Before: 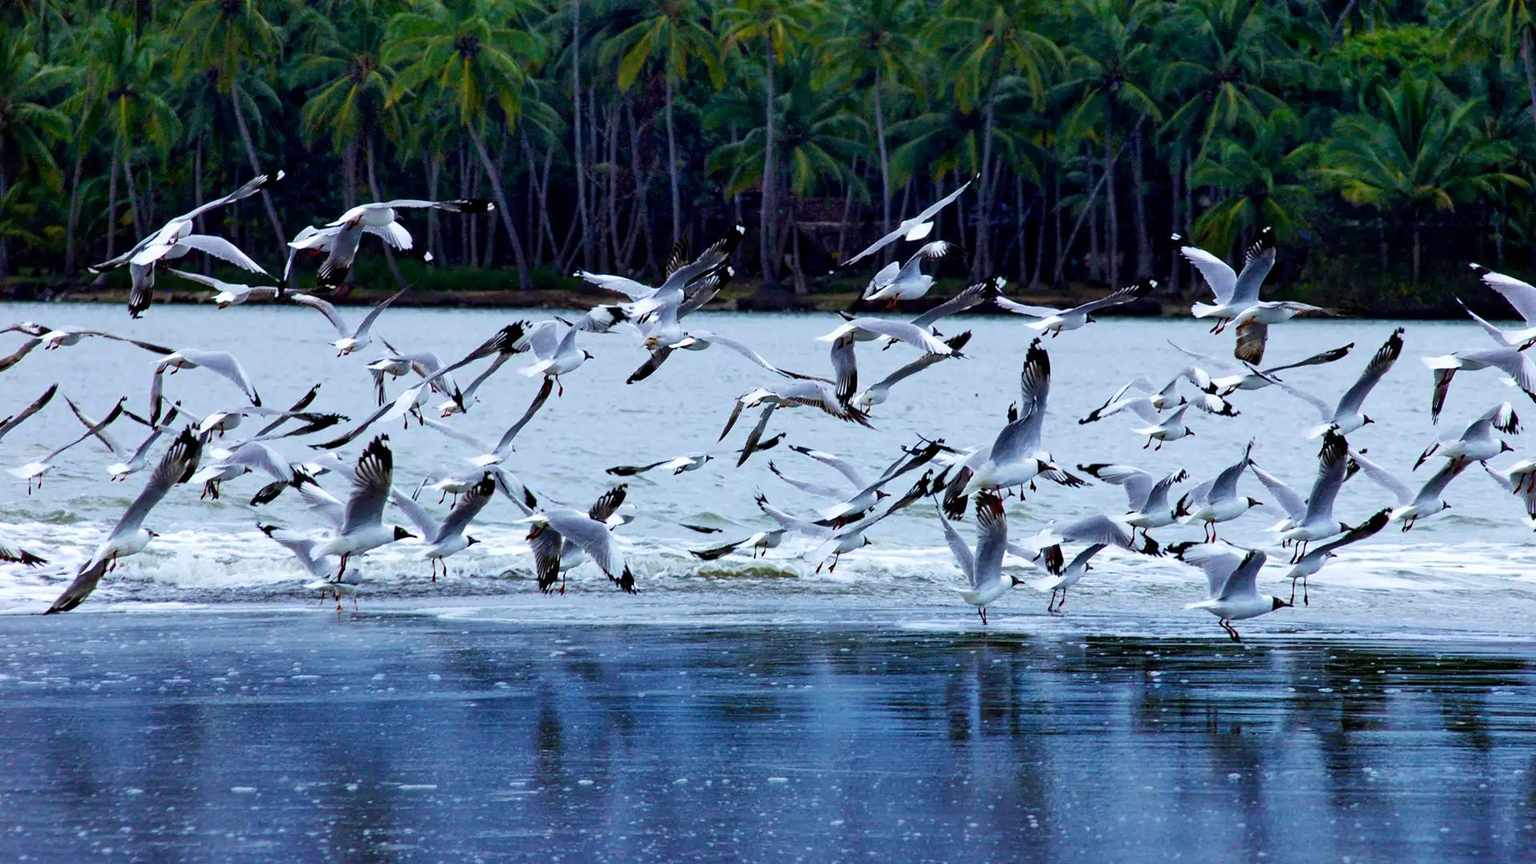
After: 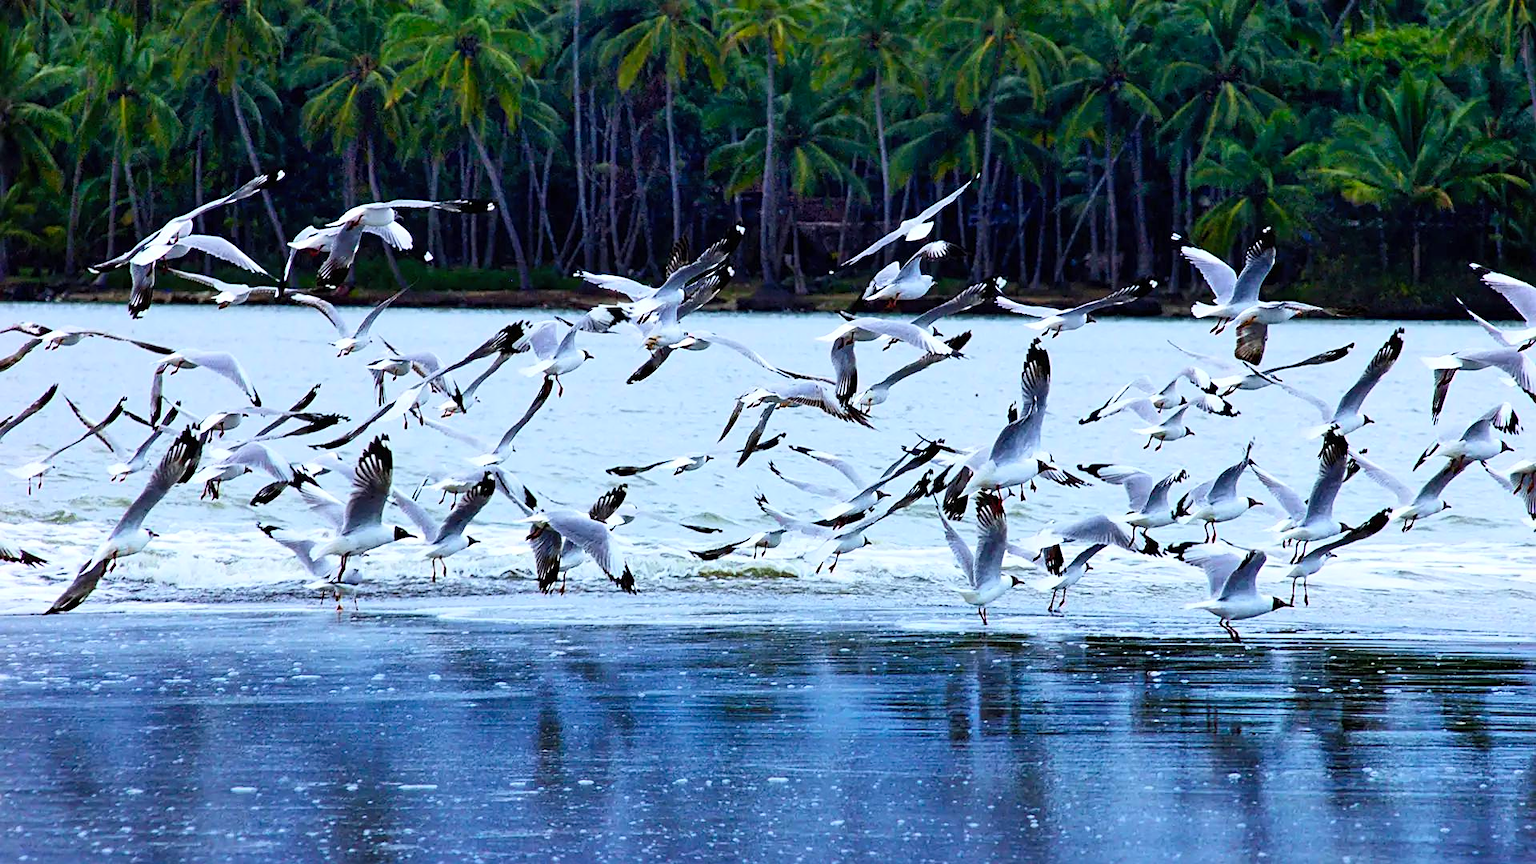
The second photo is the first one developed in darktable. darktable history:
contrast brightness saturation: contrast 0.2, brightness 0.16, saturation 0.22
sharpen: on, module defaults
tone equalizer: on, module defaults
